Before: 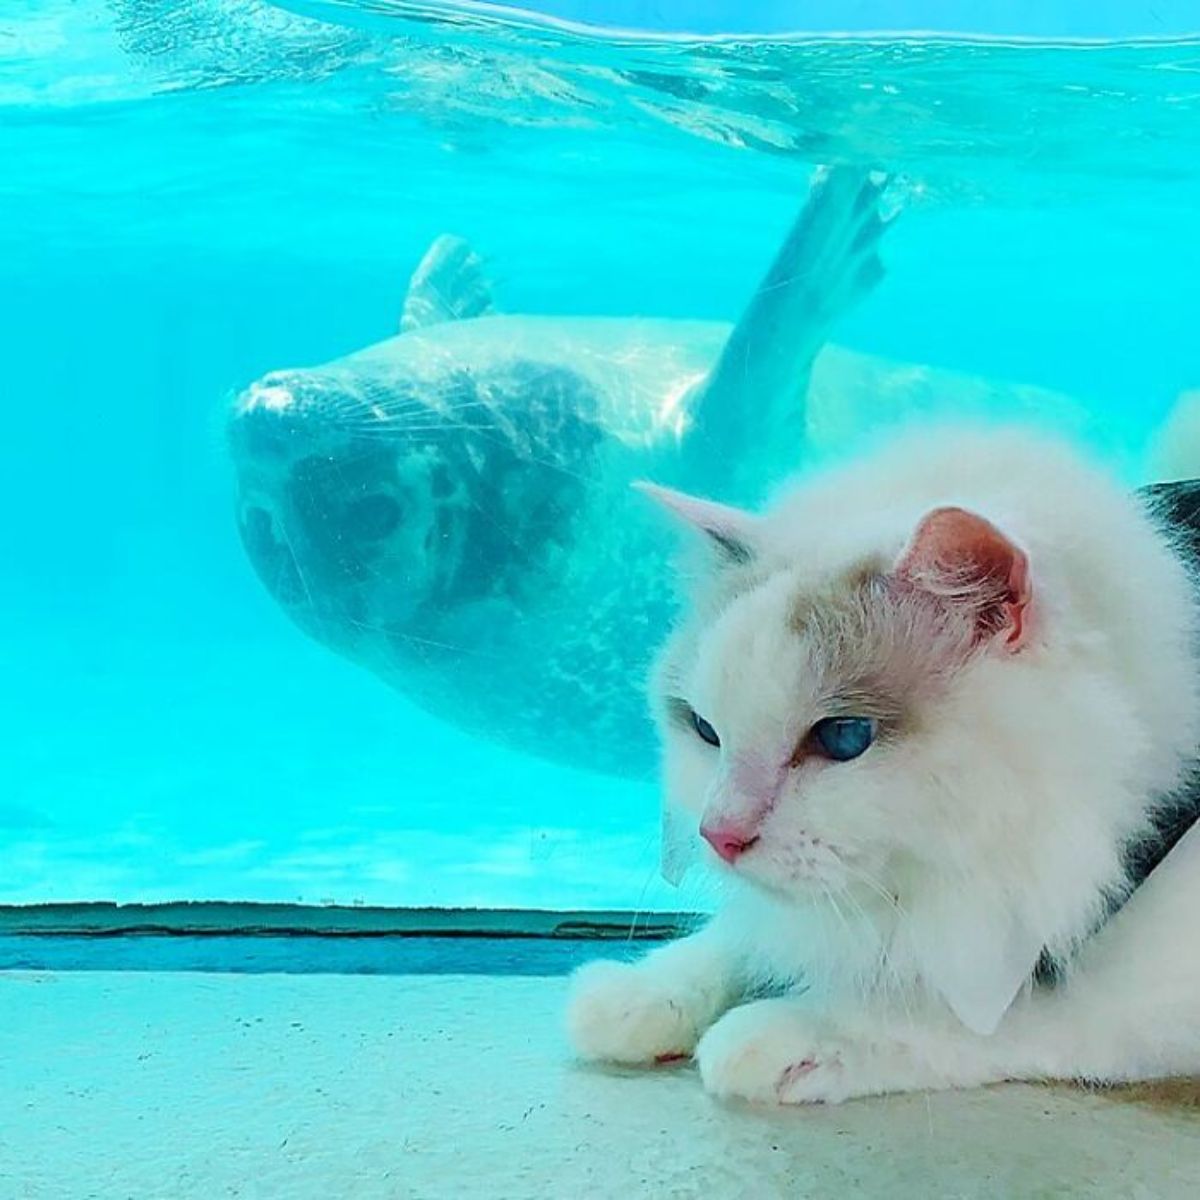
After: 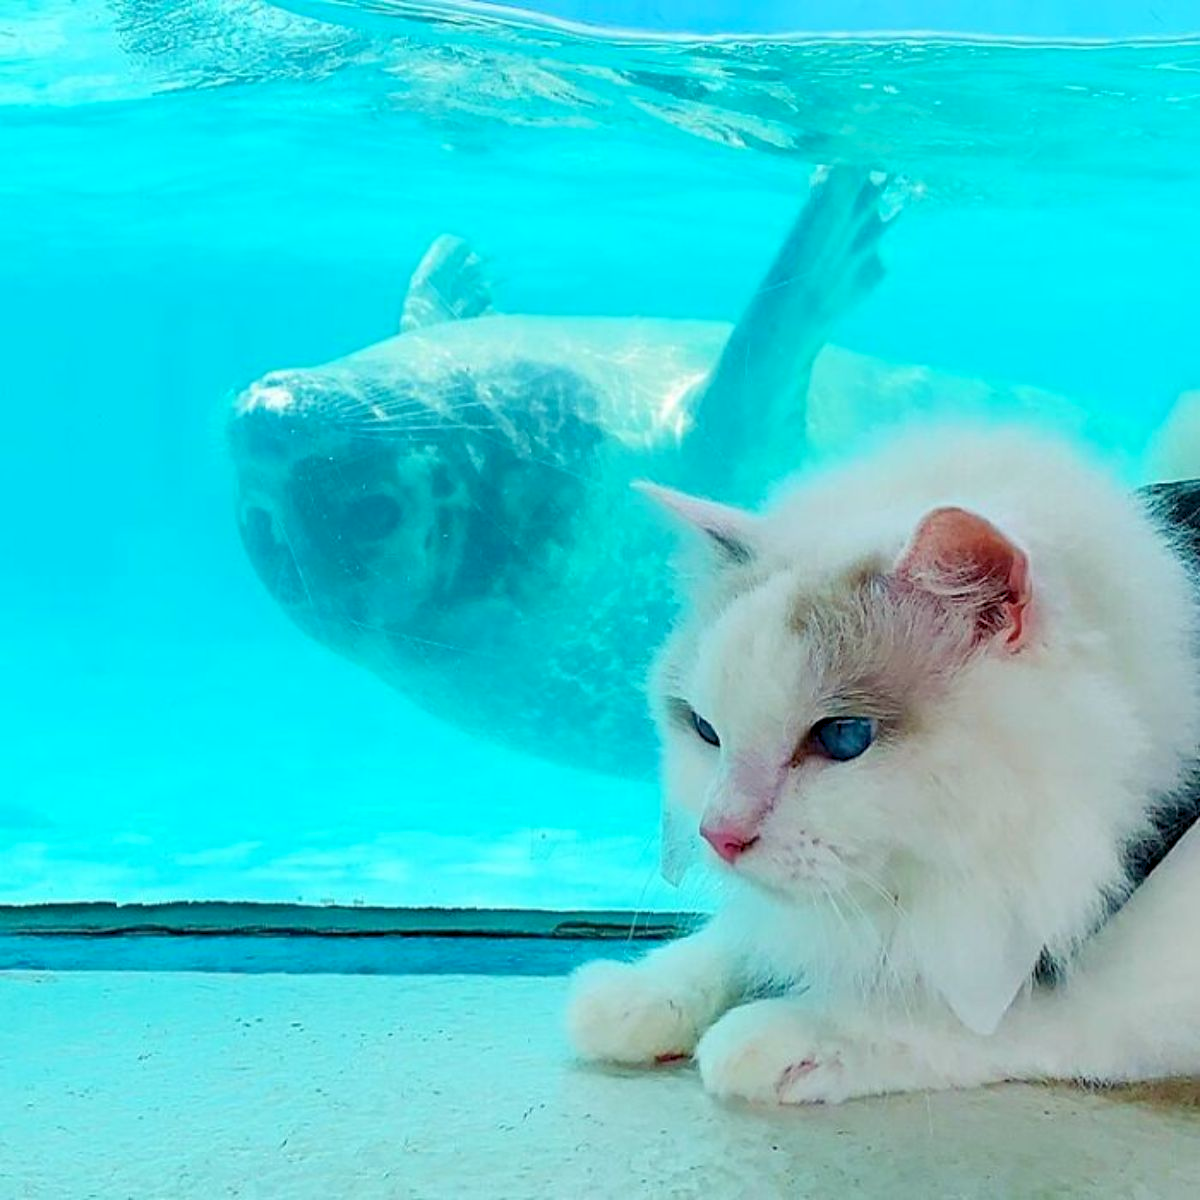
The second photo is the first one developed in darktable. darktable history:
color balance rgb: shadows lift › chroma 3.209%, shadows lift › hue 280.2°, global offset › luminance -0.479%, perceptual saturation grading › global saturation 0.717%, perceptual brilliance grading › global brilliance 2.936%, perceptual brilliance grading › highlights -2.419%, perceptual brilliance grading › shadows 3.266%
